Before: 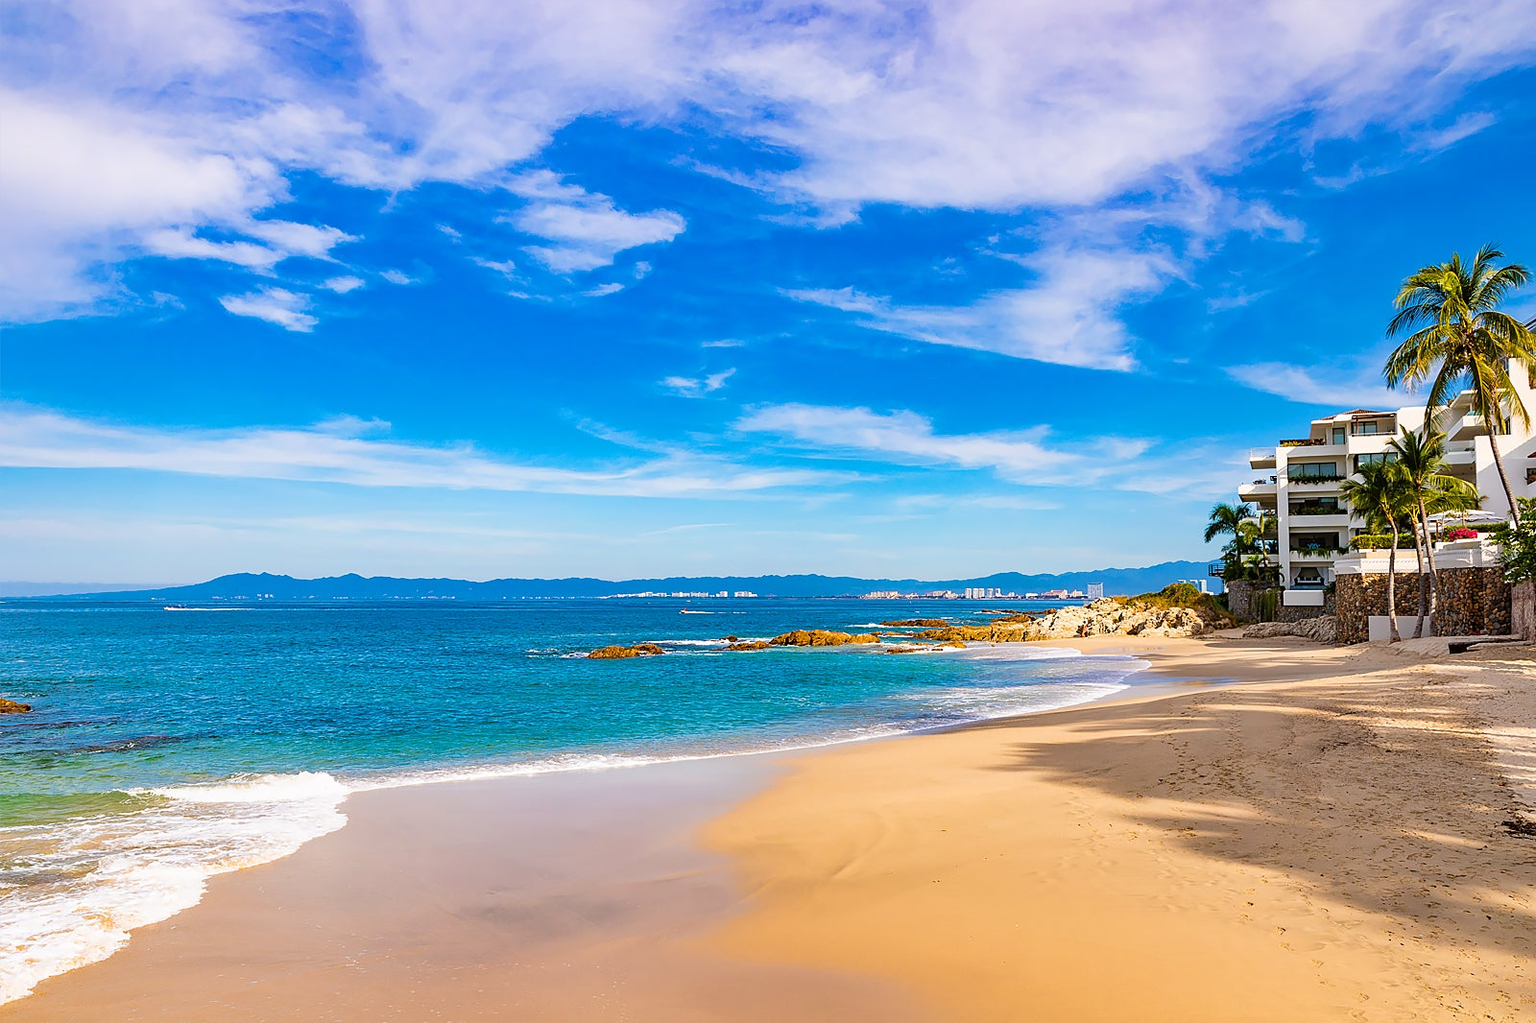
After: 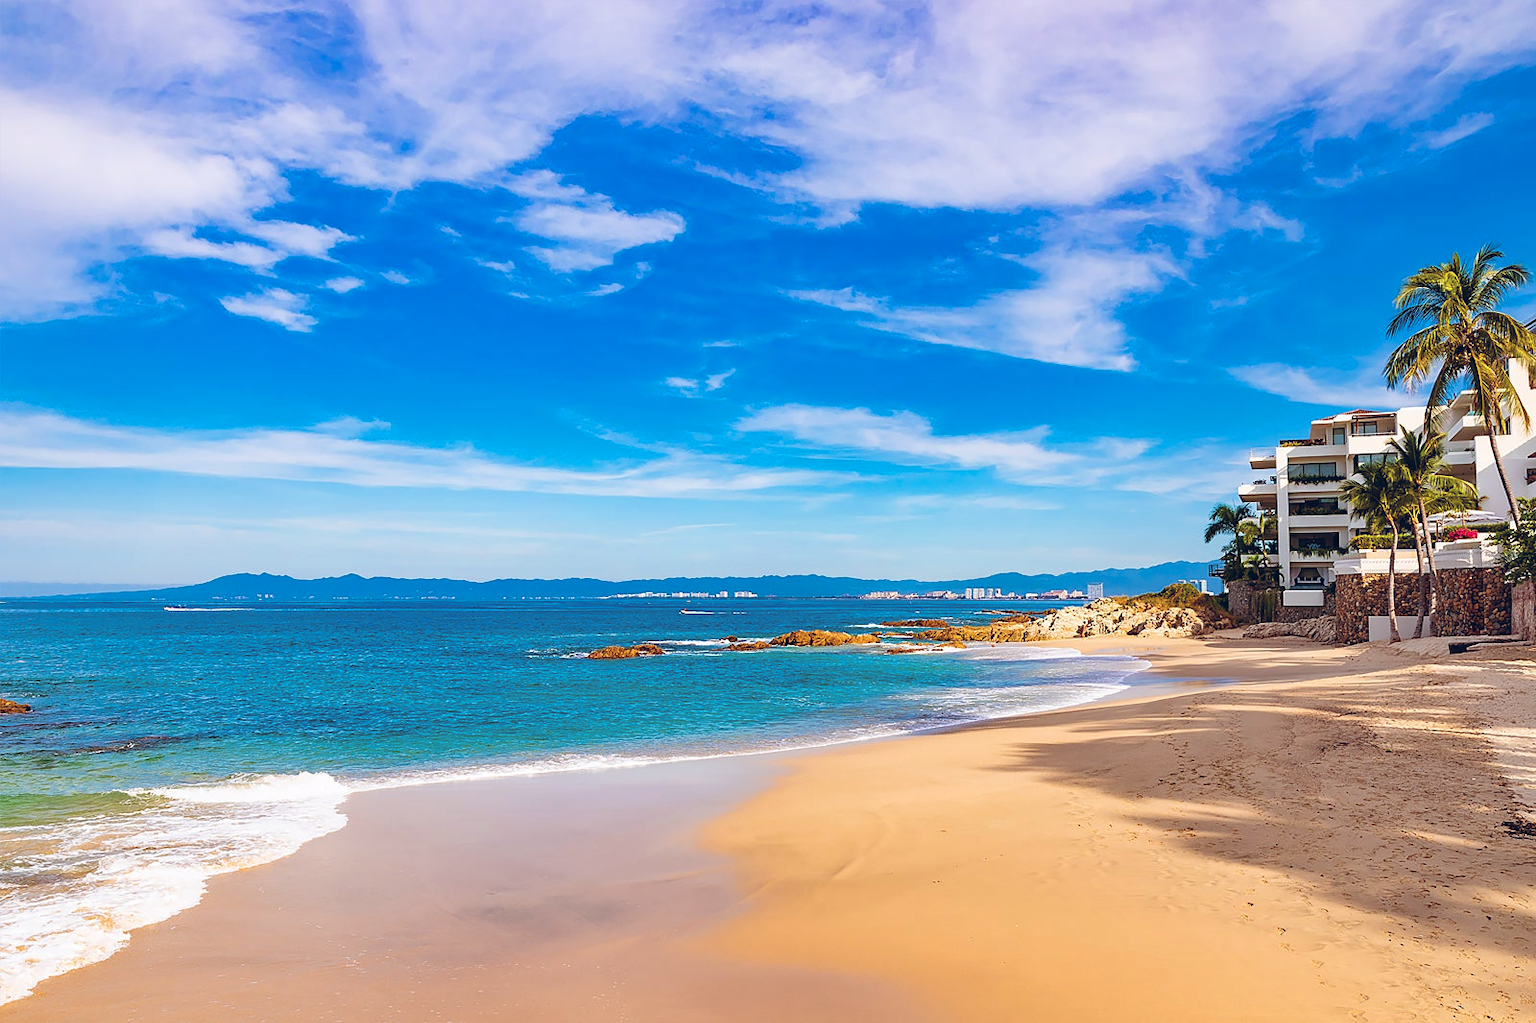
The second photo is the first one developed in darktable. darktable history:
color zones: curves: ch0 [(0, 0.5) (0.143, 0.5) (0.286, 0.5) (0.429, 0.5) (0.571, 0.5) (0.714, 0.476) (0.857, 0.5) (1, 0.5)]; ch2 [(0, 0.5) (0.143, 0.5) (0.286, 0.5) (0.429, 0.5) (0.571, 0.5) (0.714, 0.487) (0.857, 0.5) (1, 0.5)]
color balance rgb: shadows lift › chroma 9.92%, shadows lift › hue 45.12°, power › luminance 3.26%, power › hue 231.93°, global offset › luminance 0.4%, global offset › chroma 0.21%, global offset › hue 255.02°
